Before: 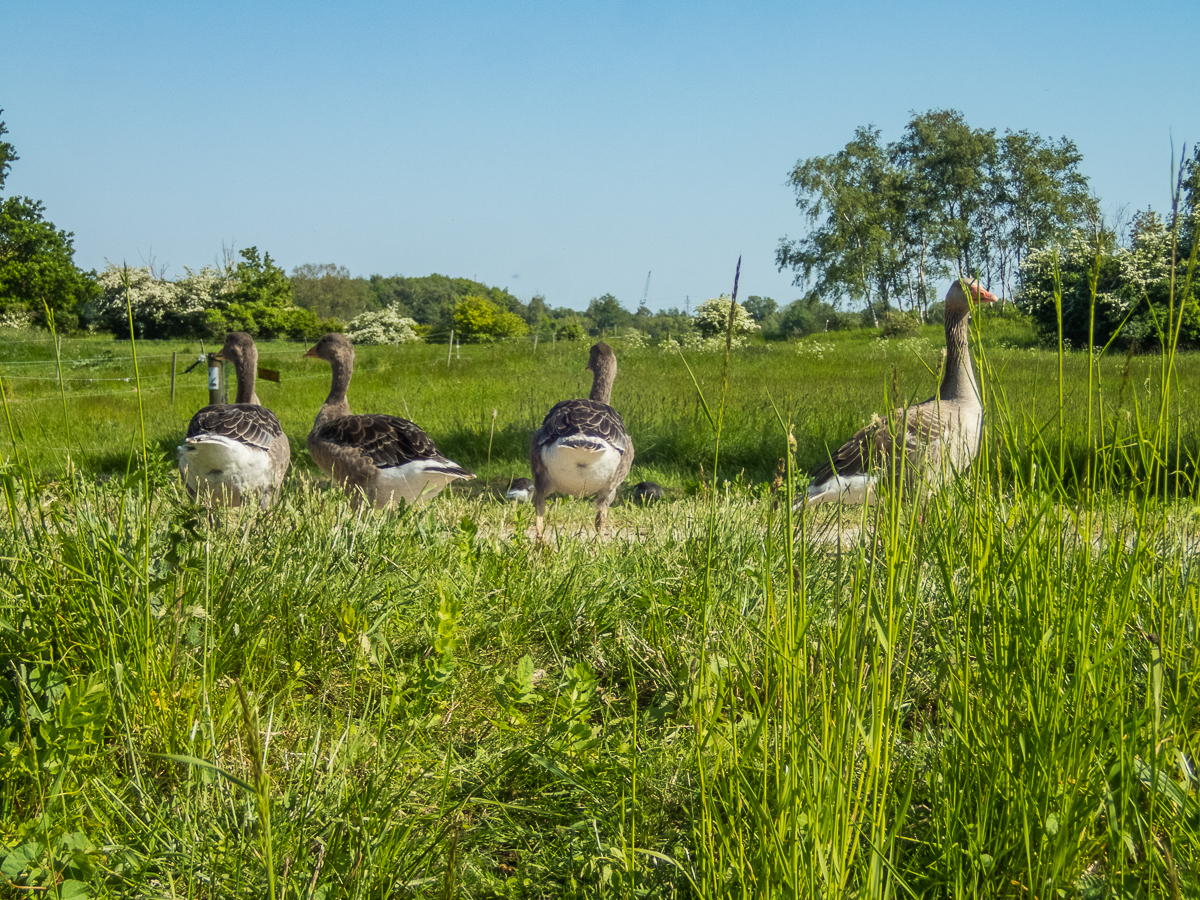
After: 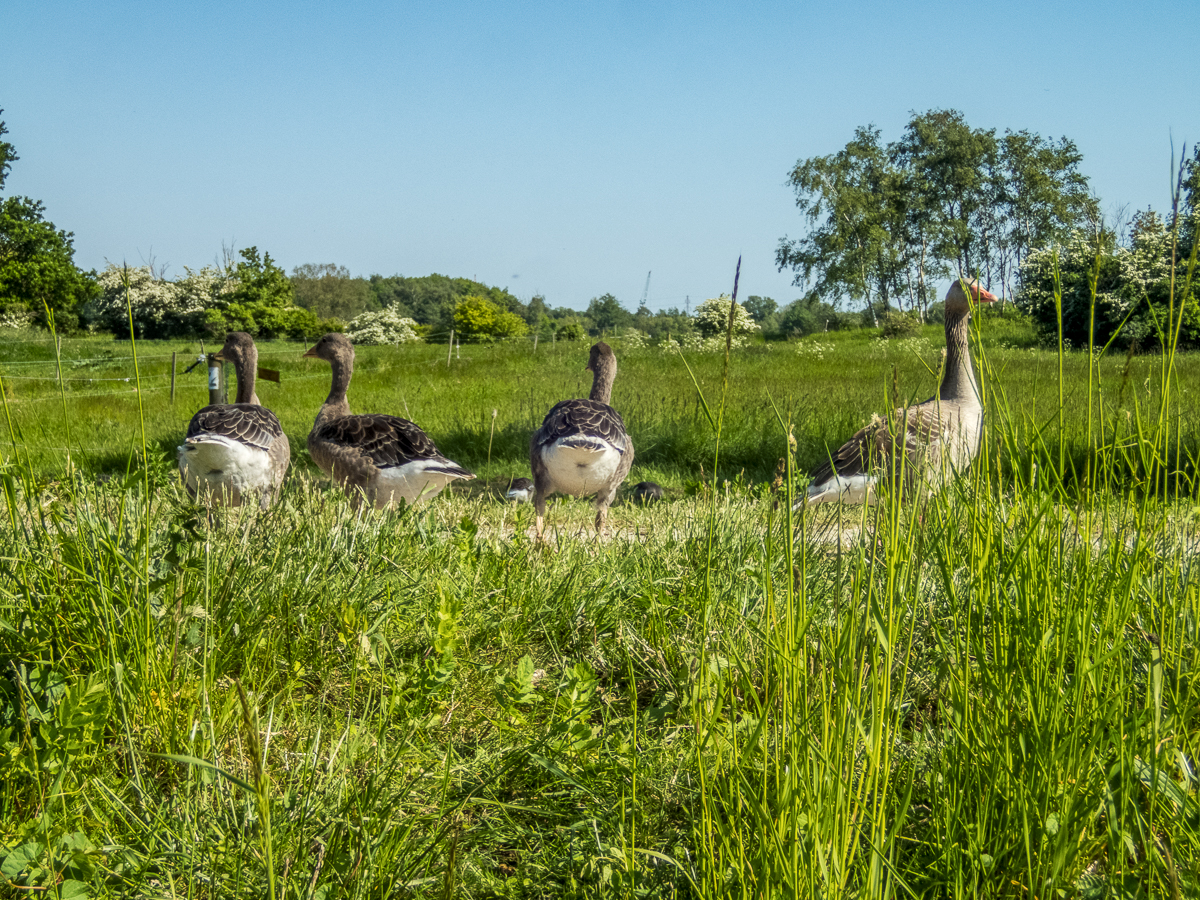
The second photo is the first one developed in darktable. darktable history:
local contrast: on, module defaults
tone equalizer: mask exposure compensation -0.497 EV
